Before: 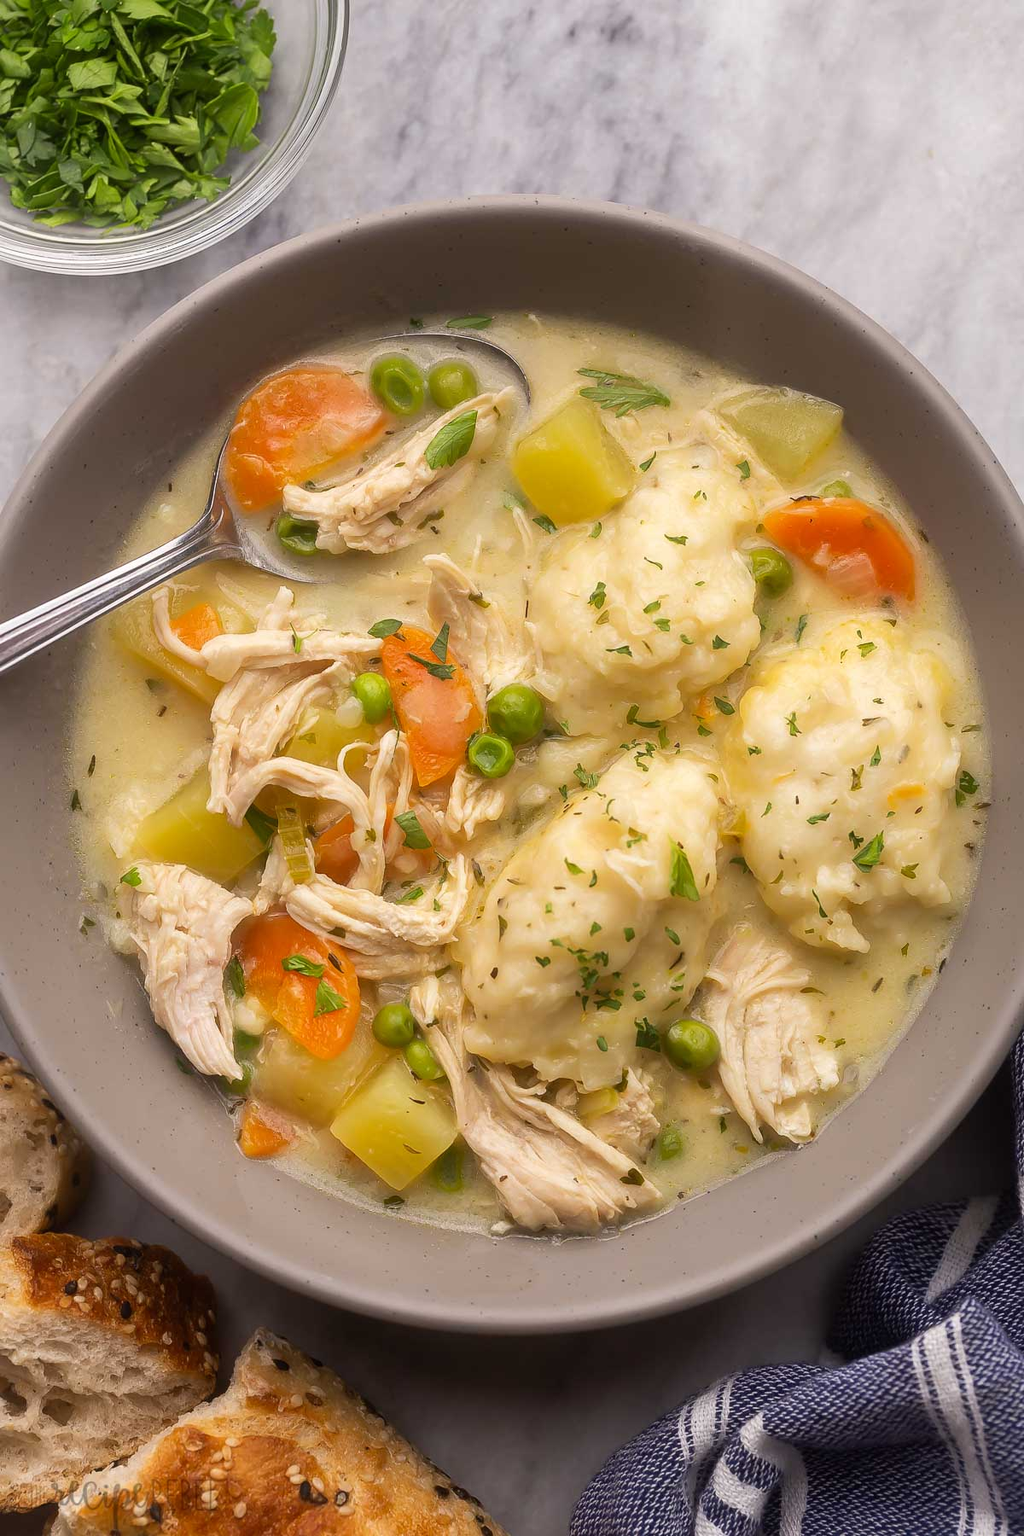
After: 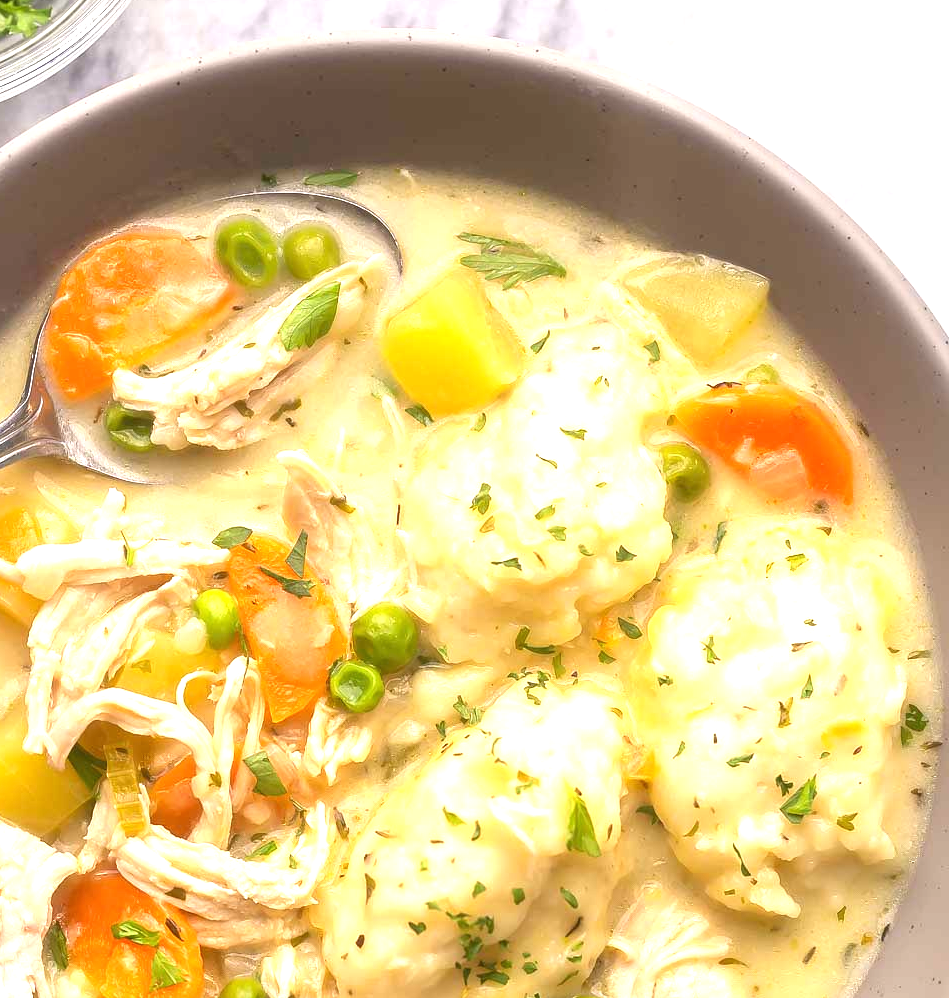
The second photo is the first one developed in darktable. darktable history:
crop: left 18.269%, top 11.11%, right 2.586%, bottom 33.429%
exposure: black level correction 0, exposure 1.1 EV, compensate exposure bias true, compensate highlight preservation false
